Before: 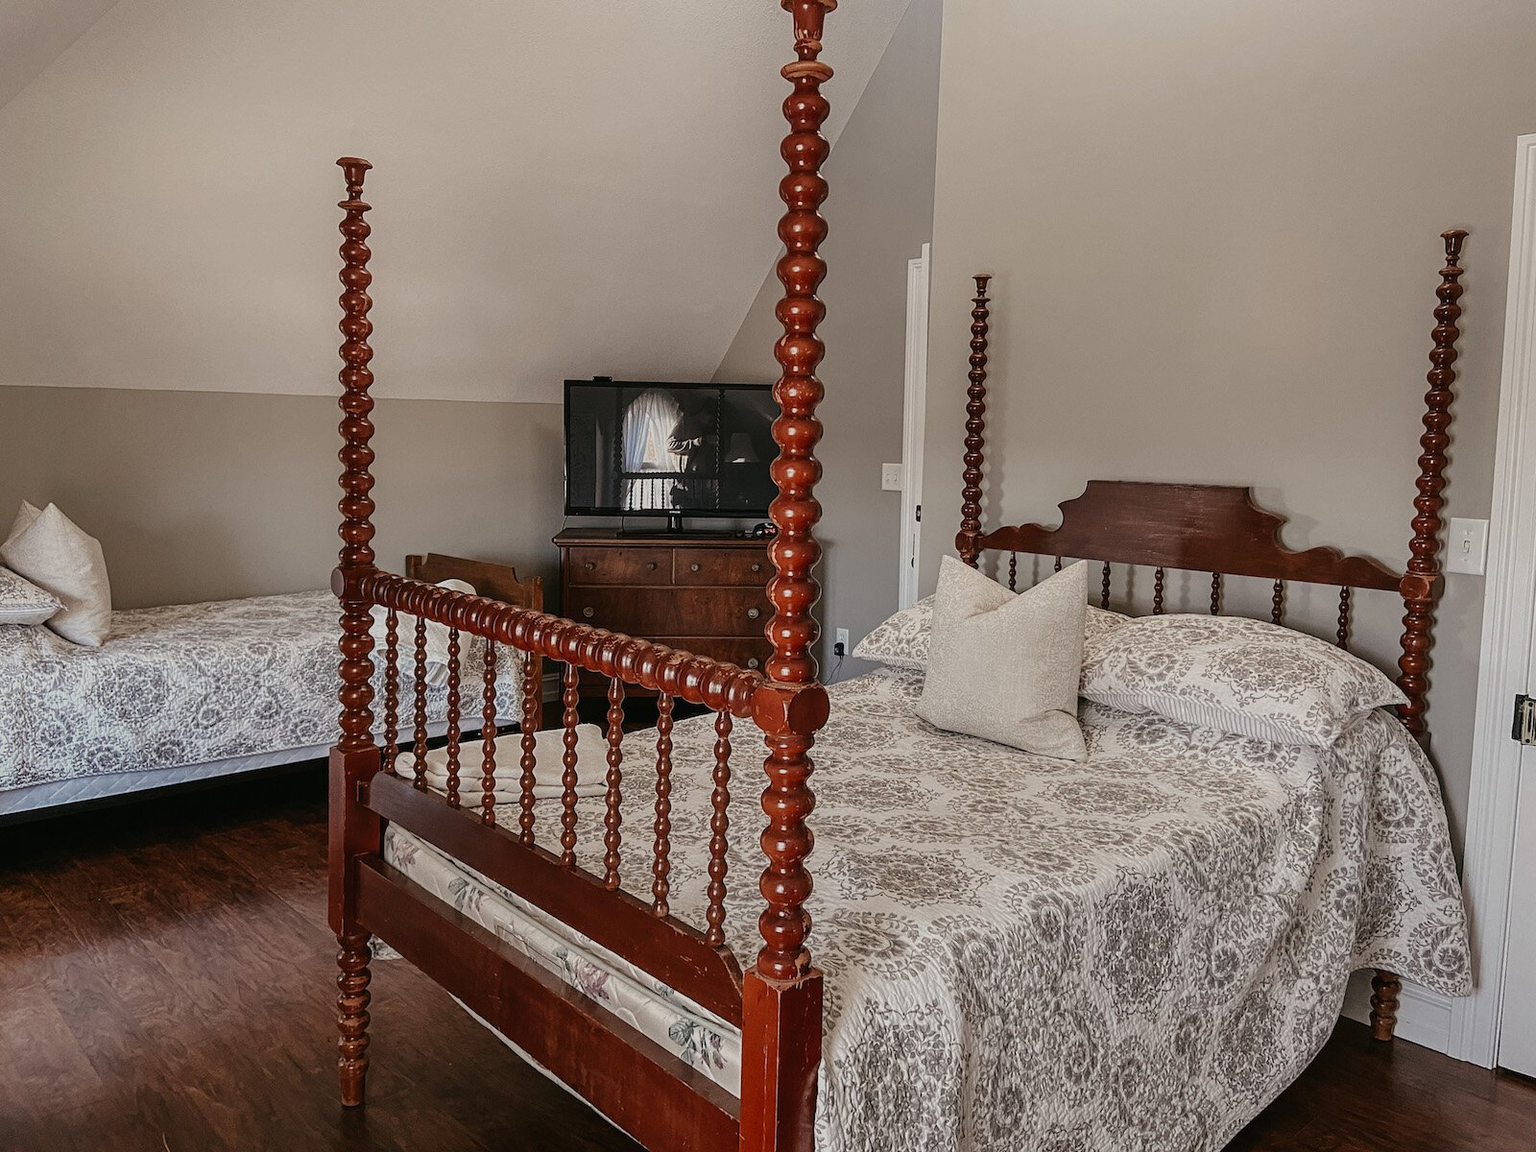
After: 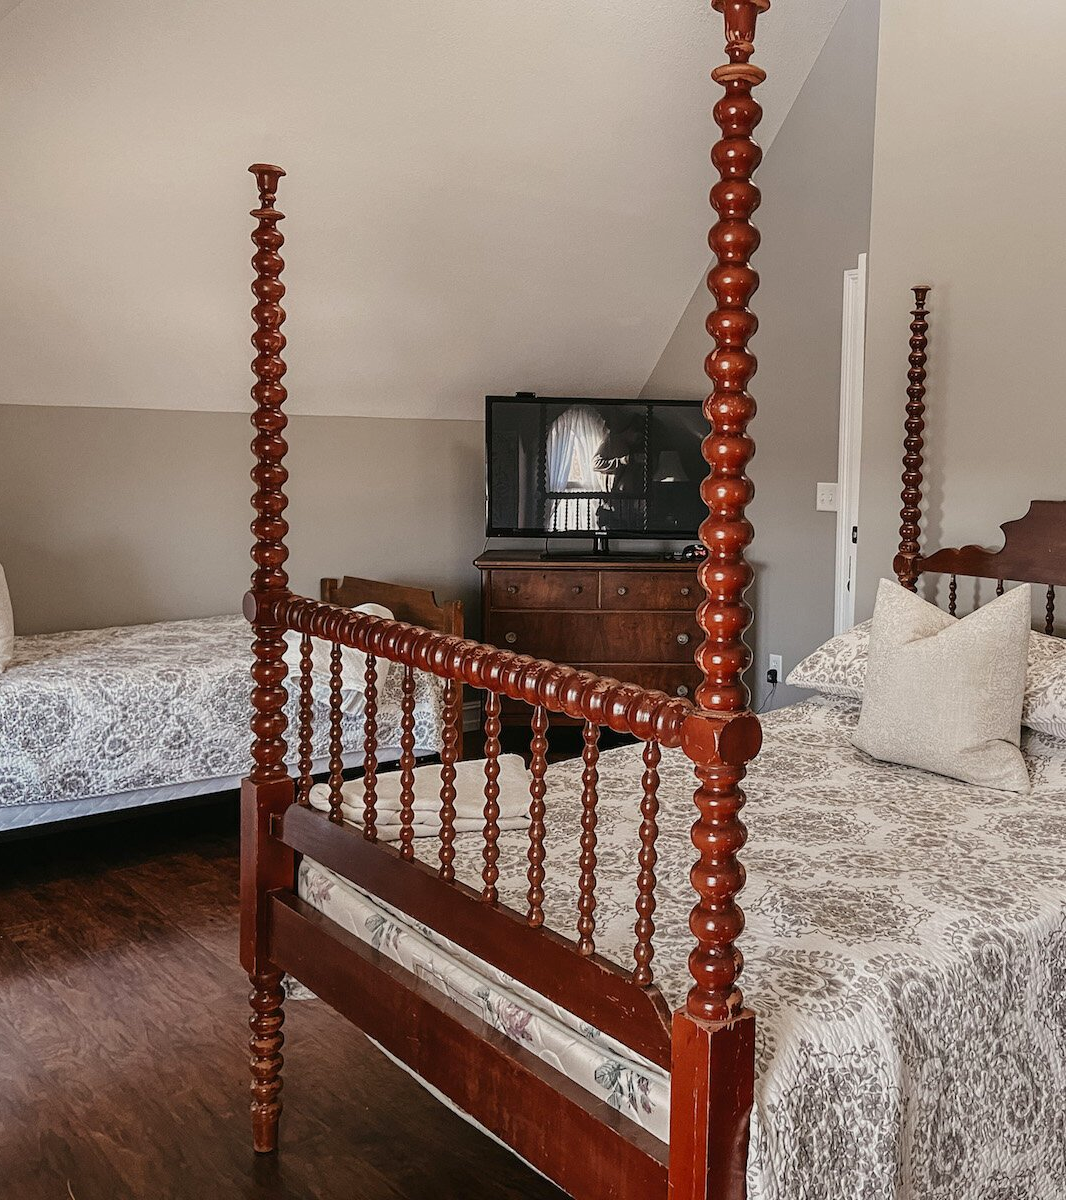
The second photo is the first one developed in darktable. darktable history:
exposure: exposure 0.298 EV, compensate exposure bias true, compensate highlight preservation false
crop and rotate: left 6.41%, right 26.933%
